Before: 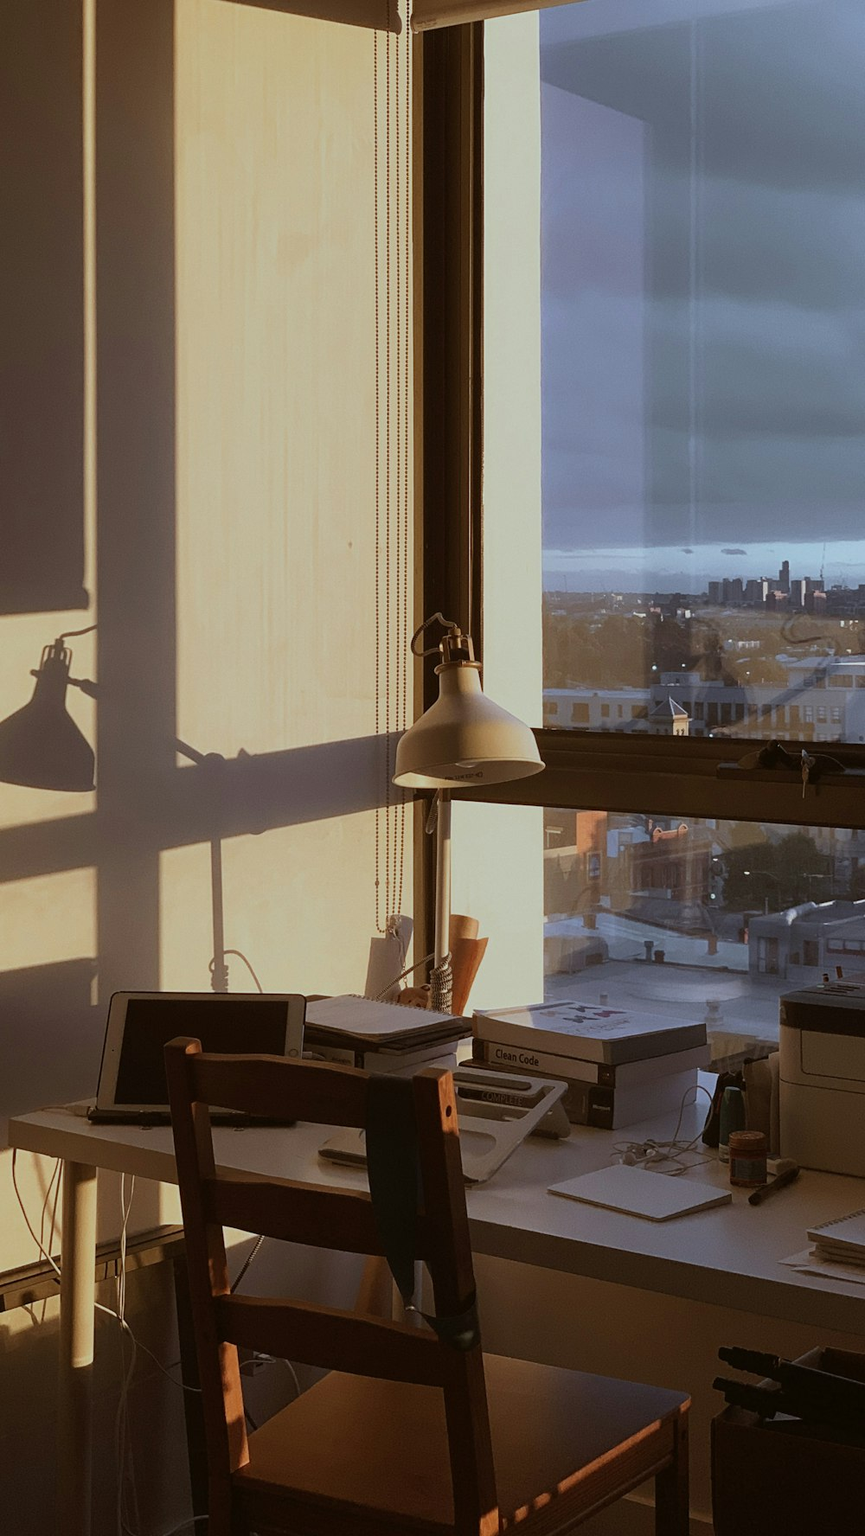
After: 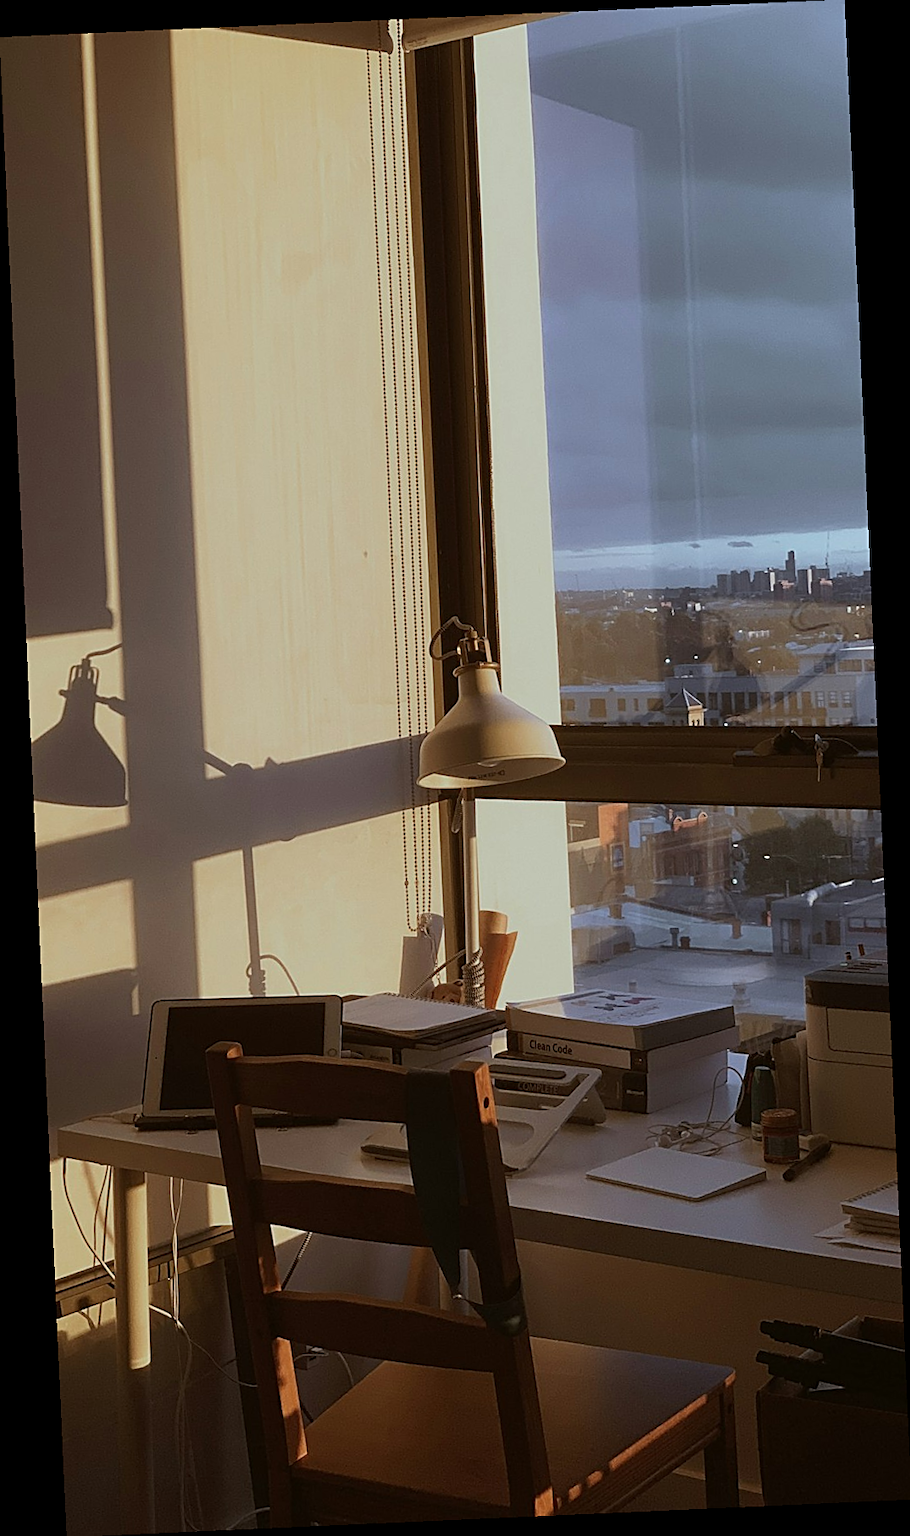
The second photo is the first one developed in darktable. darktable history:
rotate and perspective: rotation -2.56°, automatic cropping off
sharpen: on, module defaults
